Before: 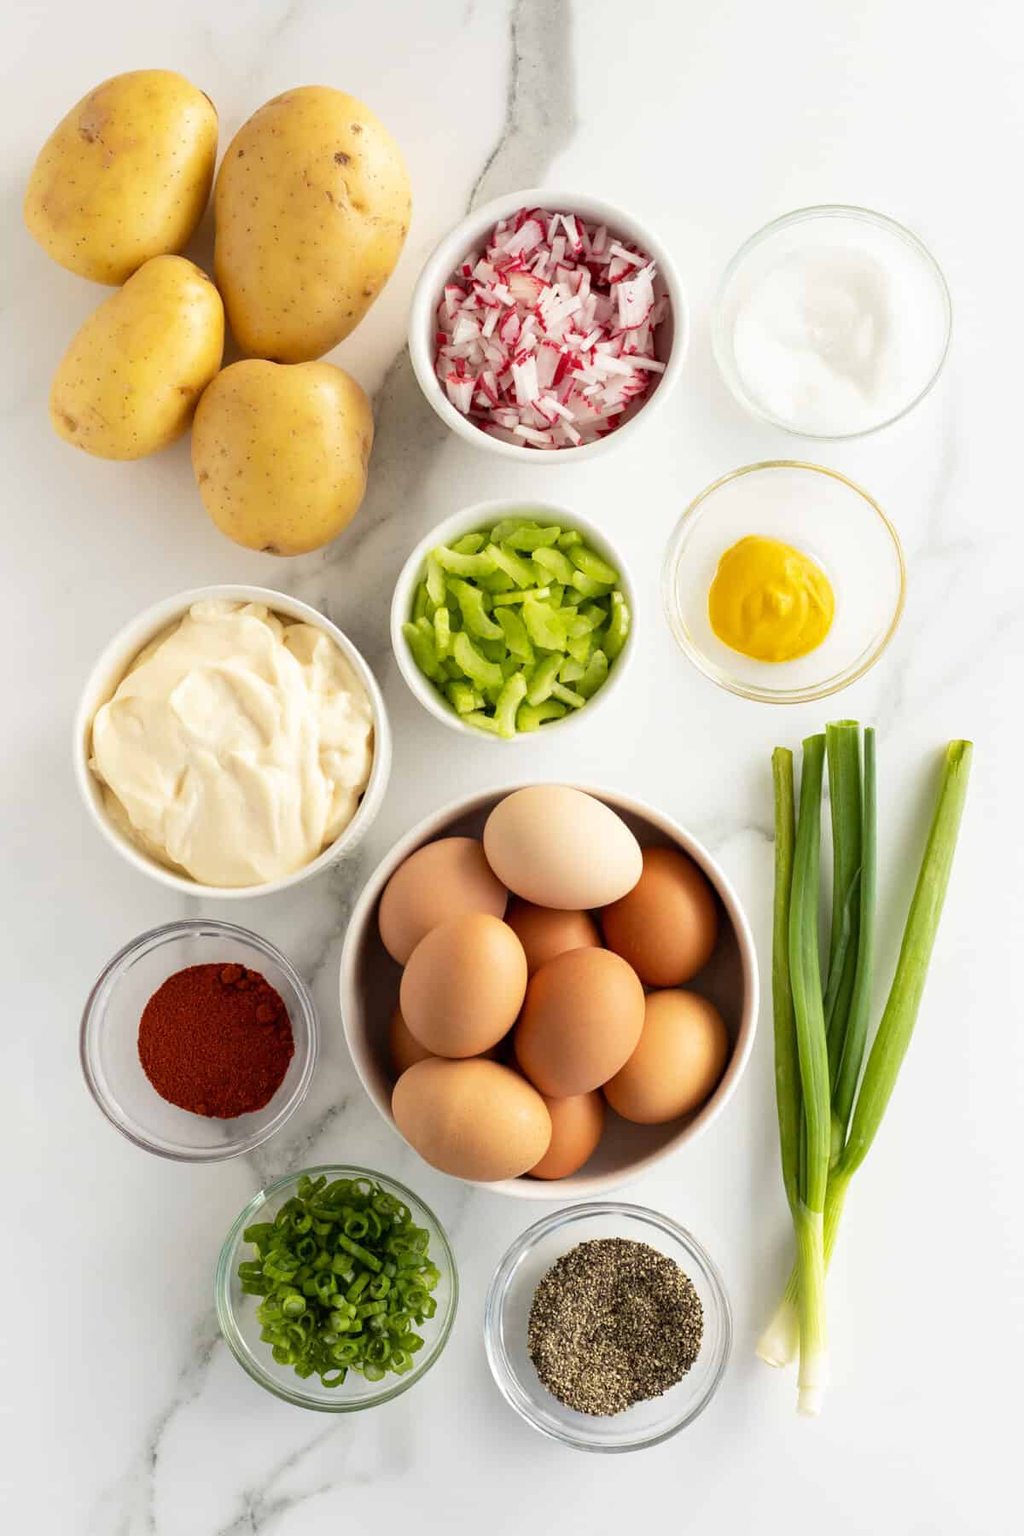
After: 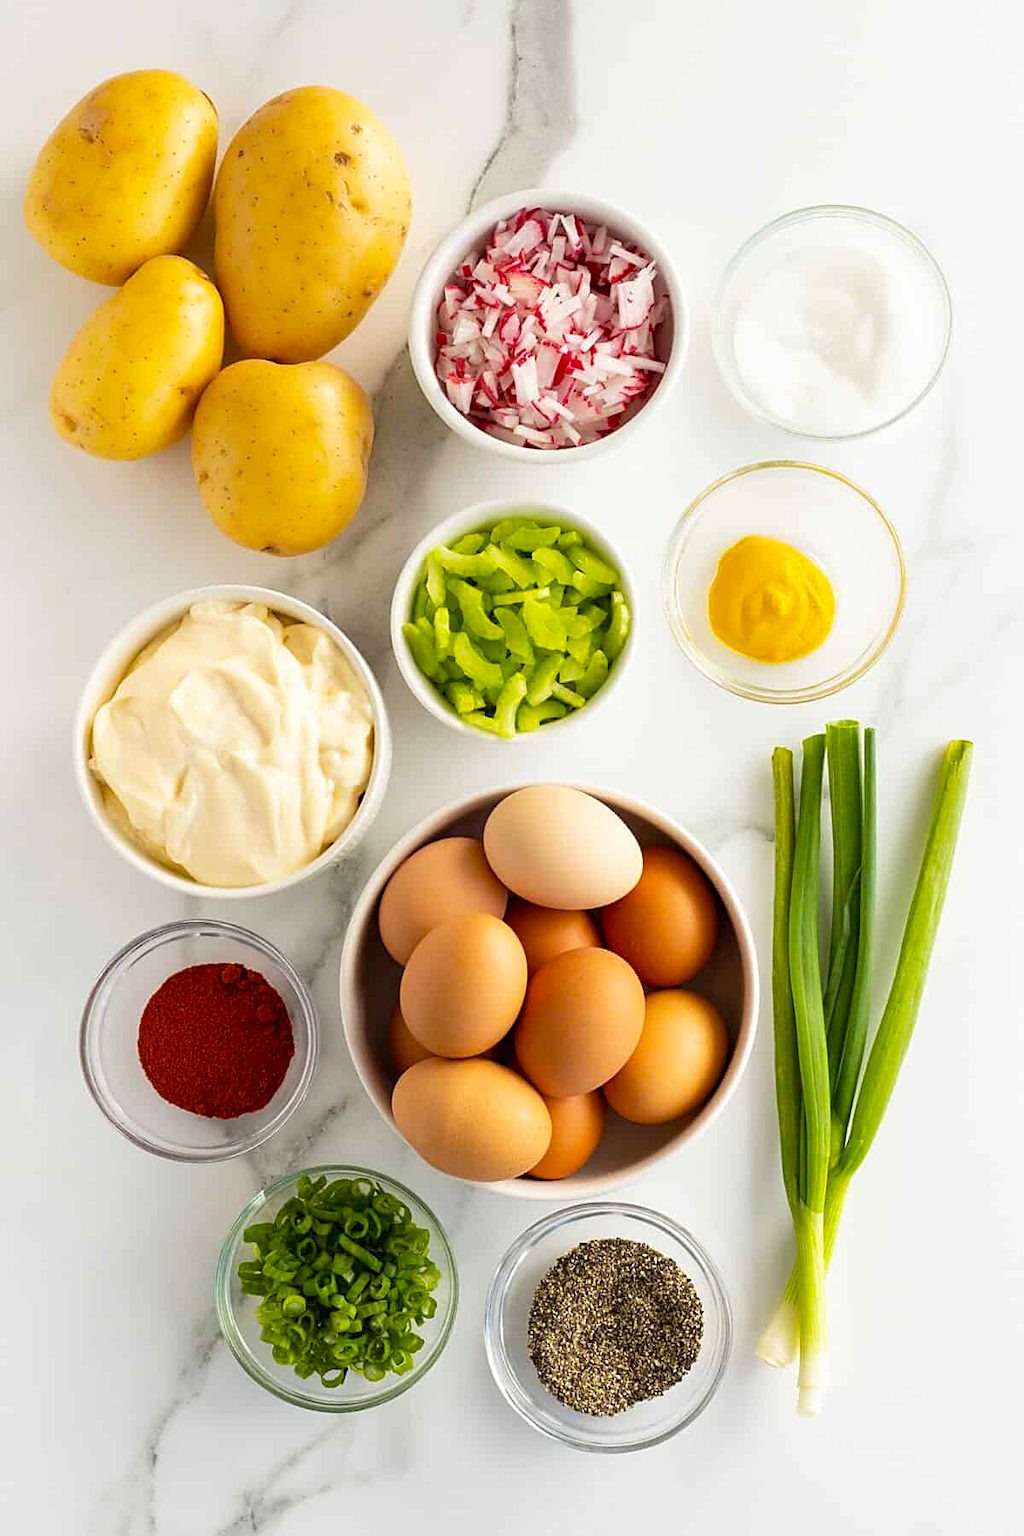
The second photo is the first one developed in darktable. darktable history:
sharpen: on, module defaults
color balance: output saturation 120%
